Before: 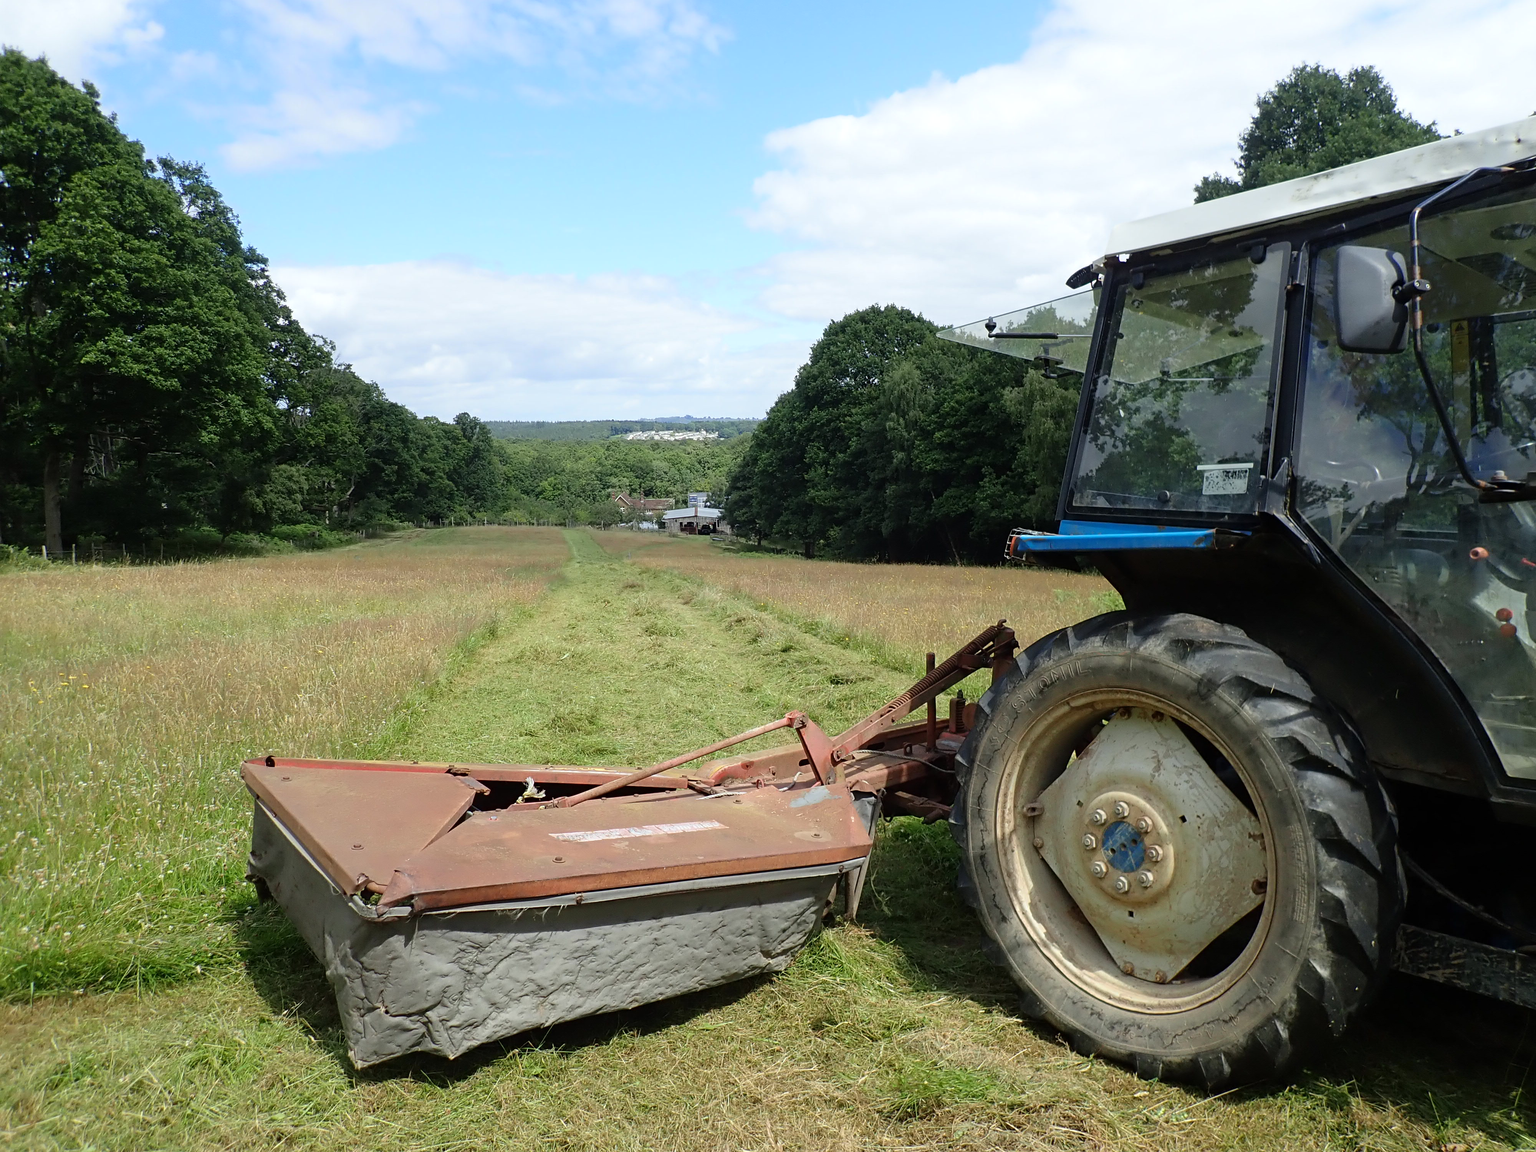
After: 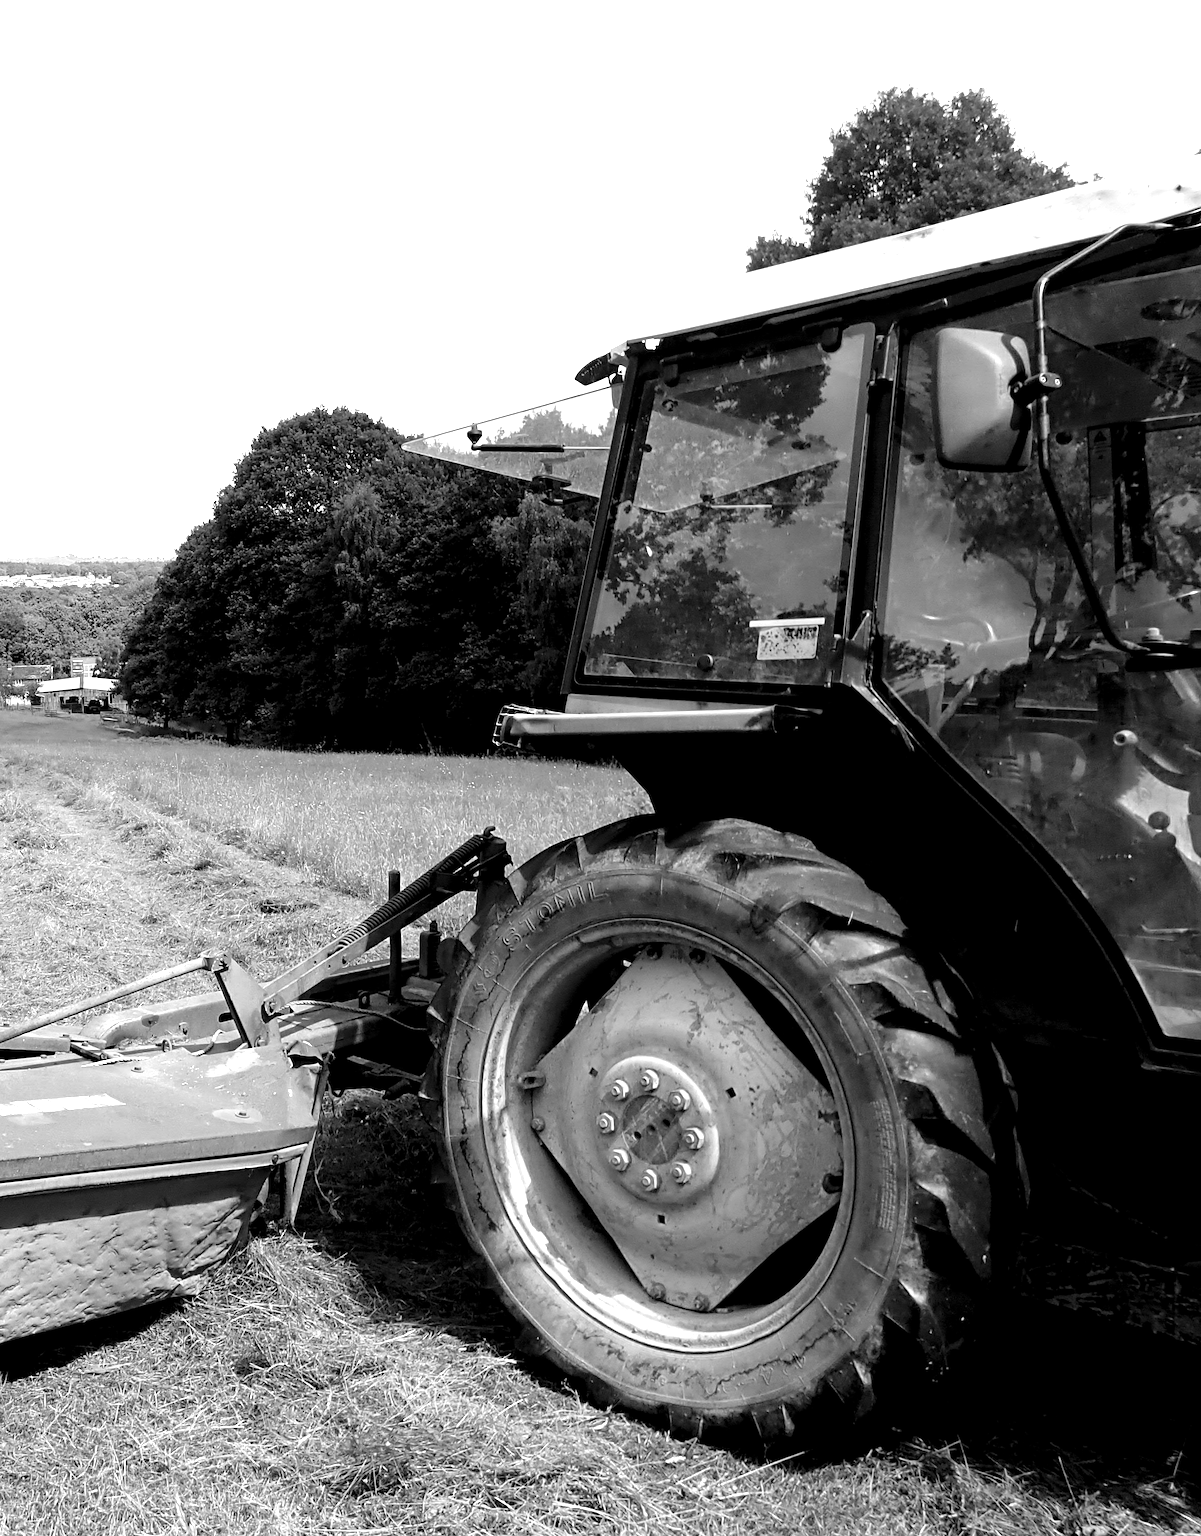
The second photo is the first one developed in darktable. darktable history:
color calibration: output gray [0.23, 0.37, 0.4, 0], illuminant as shot in camera, x 0.358, y 0.373, temperature 4628.91 K
levels: levels [0.062, 0.494, 0.925]
crop: left 41.371%
tone equalizer: -8 EV -0.714 EV, -7 EV -0.713 EV, -6 EV -0.597 EV, -5 EV -0.365 EV, -3 EV 0.399 EV, -2 EV 0.6 EV, -1 EV 0.696 EV, +0 EV 0.729 EV
